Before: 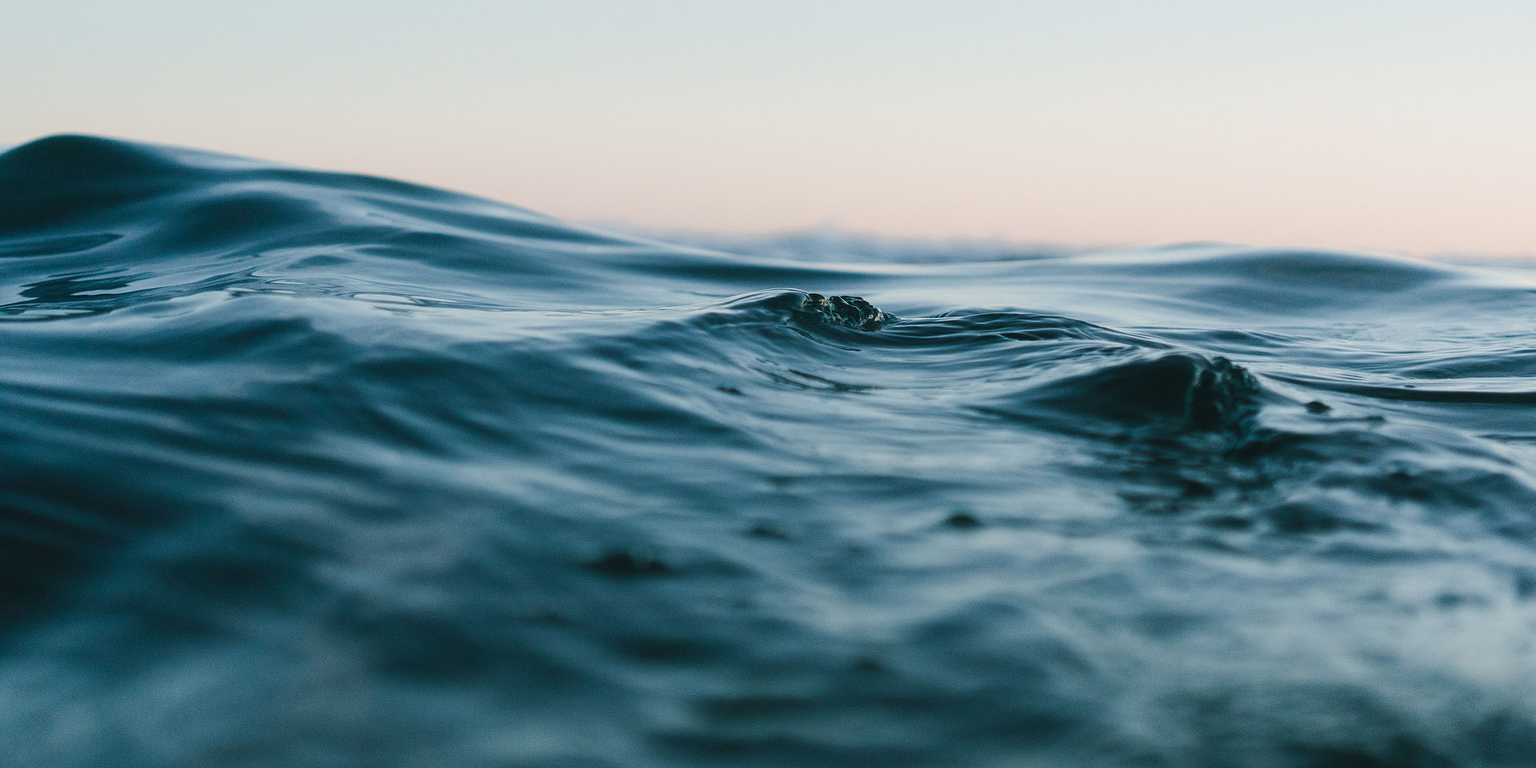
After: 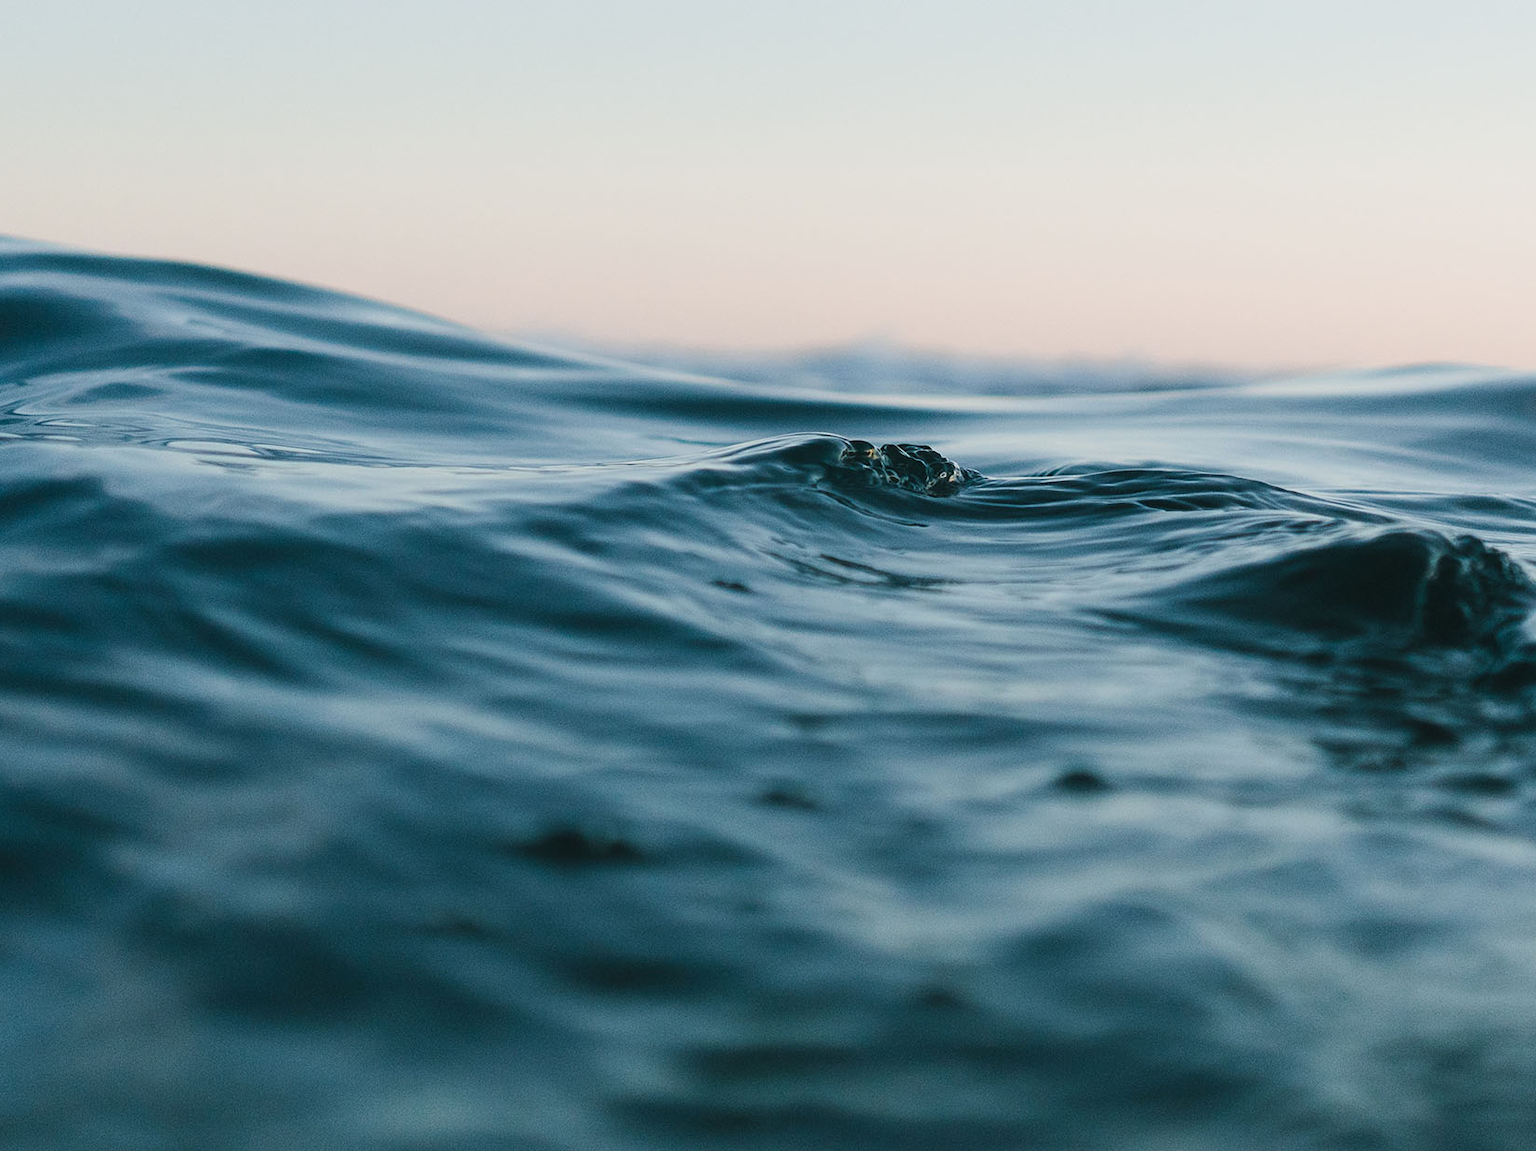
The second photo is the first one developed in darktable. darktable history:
crop and rotate: left 15.783%, right 17.537%
